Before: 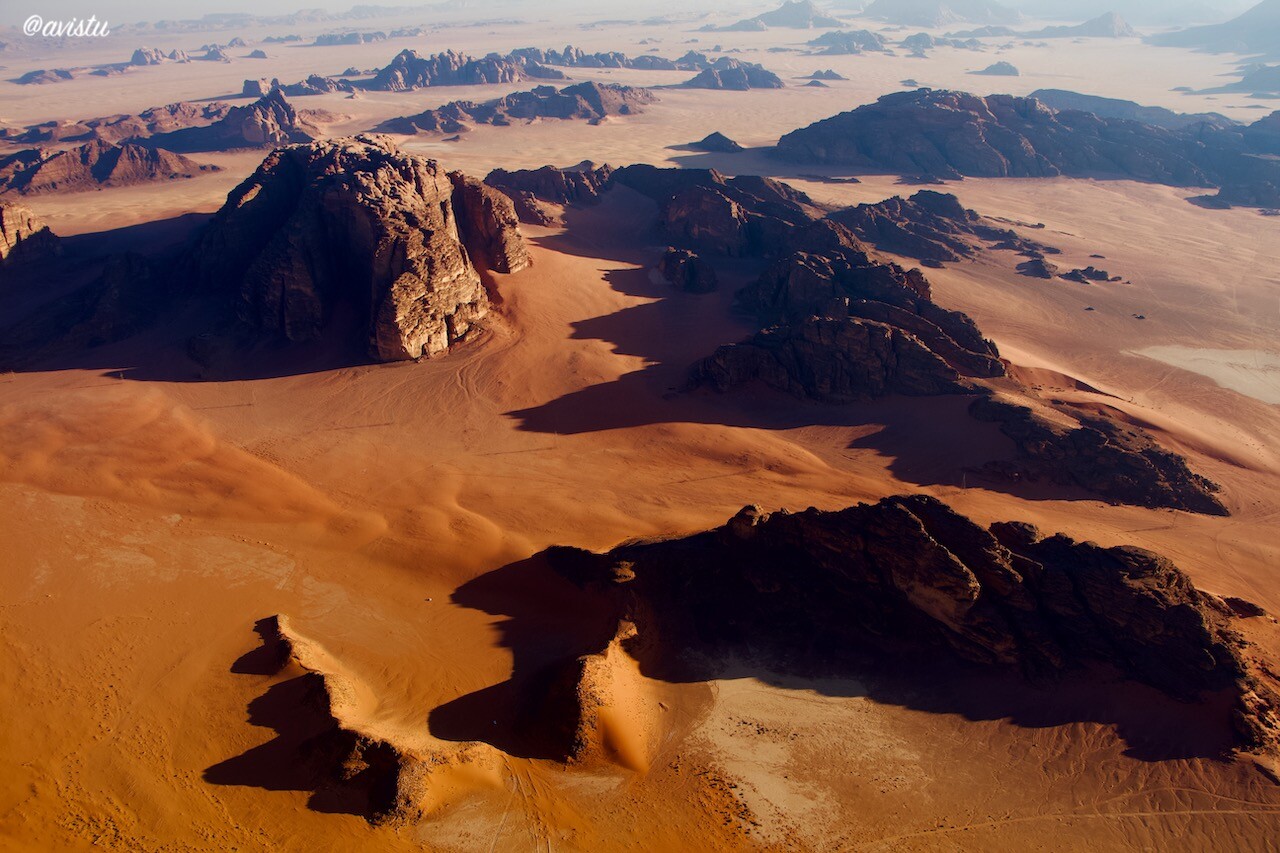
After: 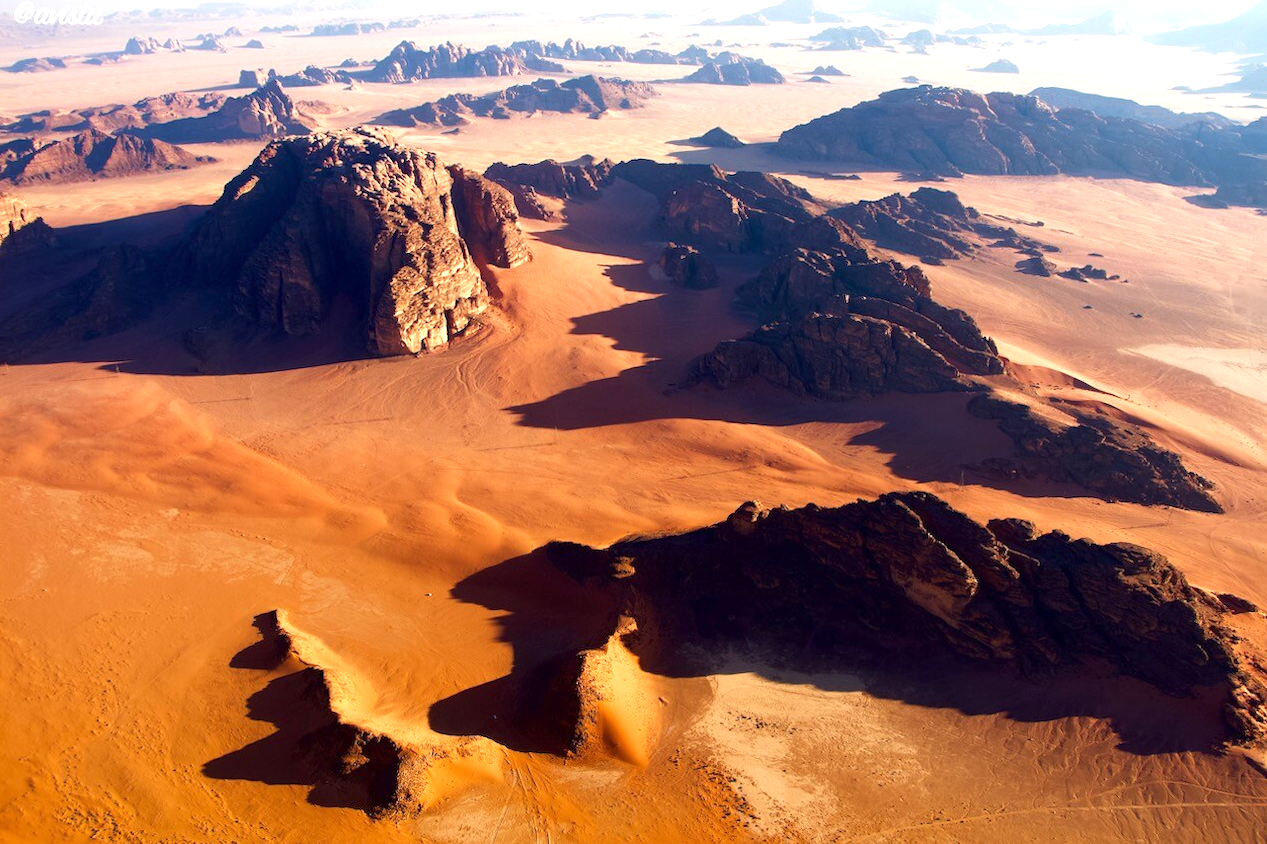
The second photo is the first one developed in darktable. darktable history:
exposure: exposure 1 EV, compensate highlight preservation false
rotate and perspective: rotation 0.174°, lens shift (vertical) 0.013, lens shift (horizontal) 0.019, shear 0.001, automatic cropping original format, crop left 0.007, crop right 0.991, crop top 0.016, crop bottom 0.997
